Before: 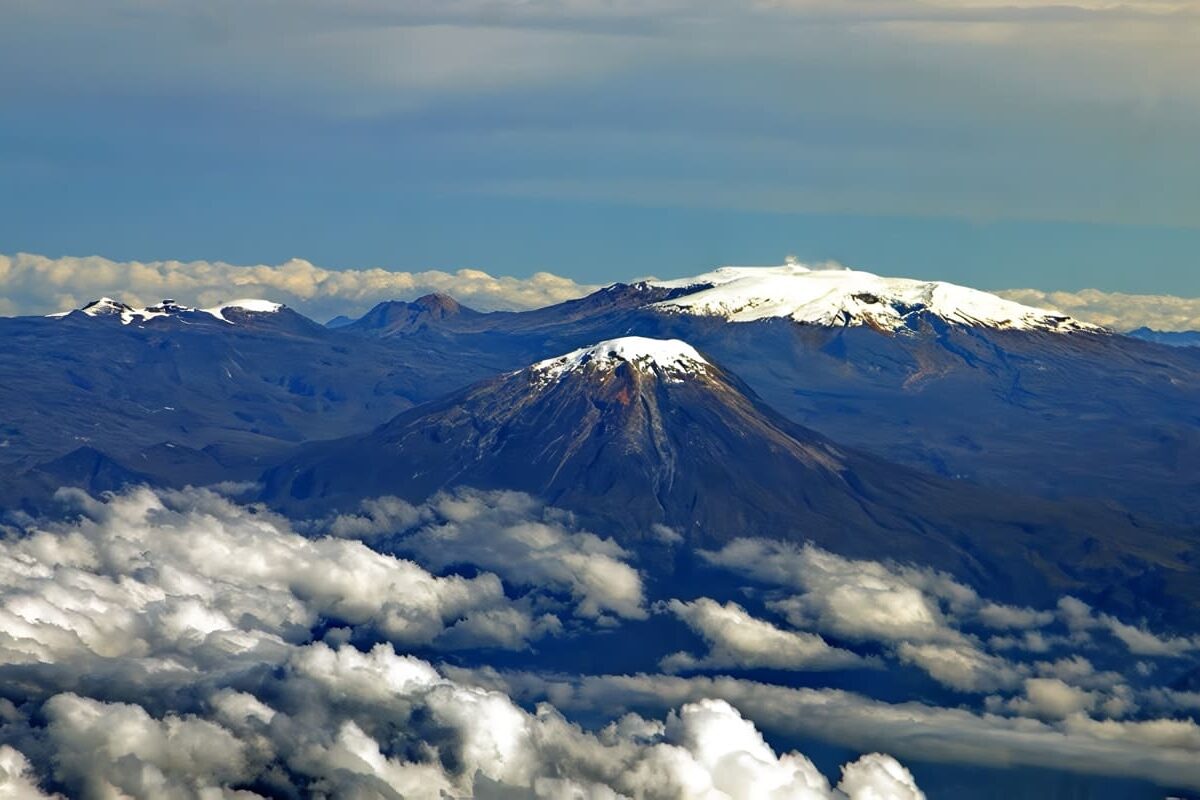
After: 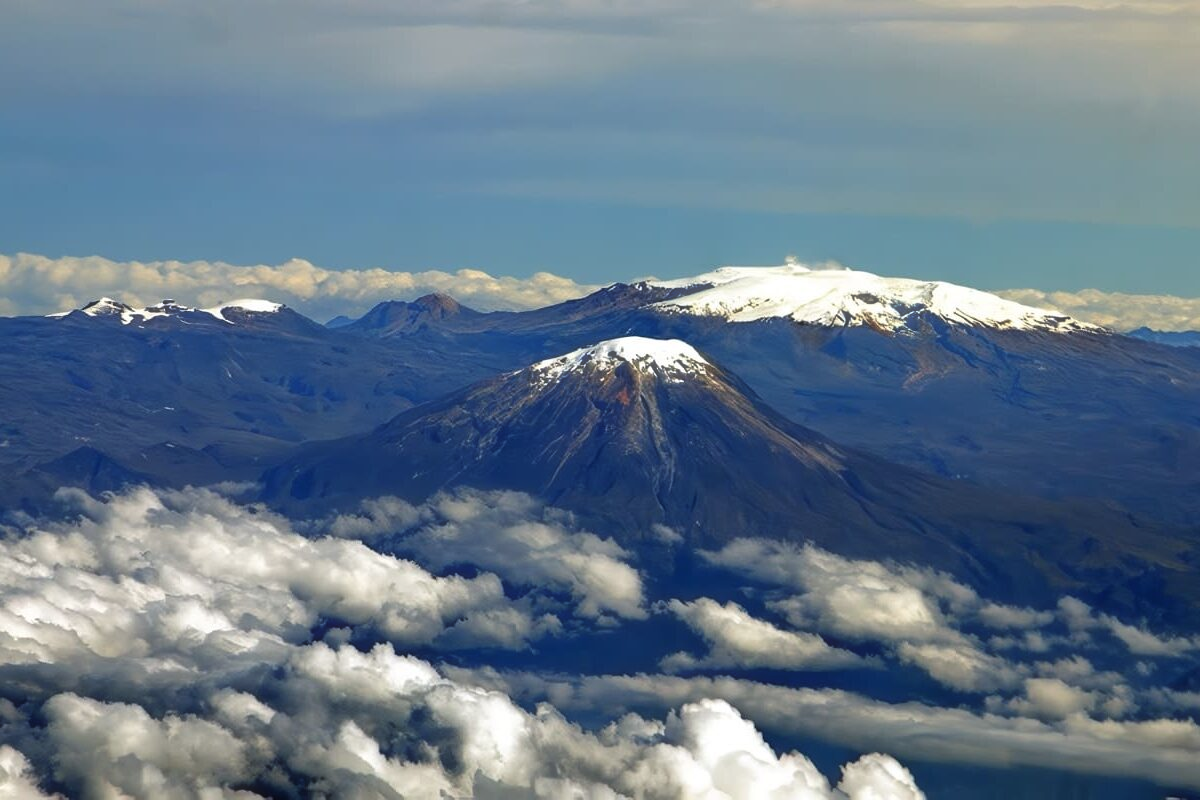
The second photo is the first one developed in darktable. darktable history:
haze removal: strength -0.11, adaptive false
